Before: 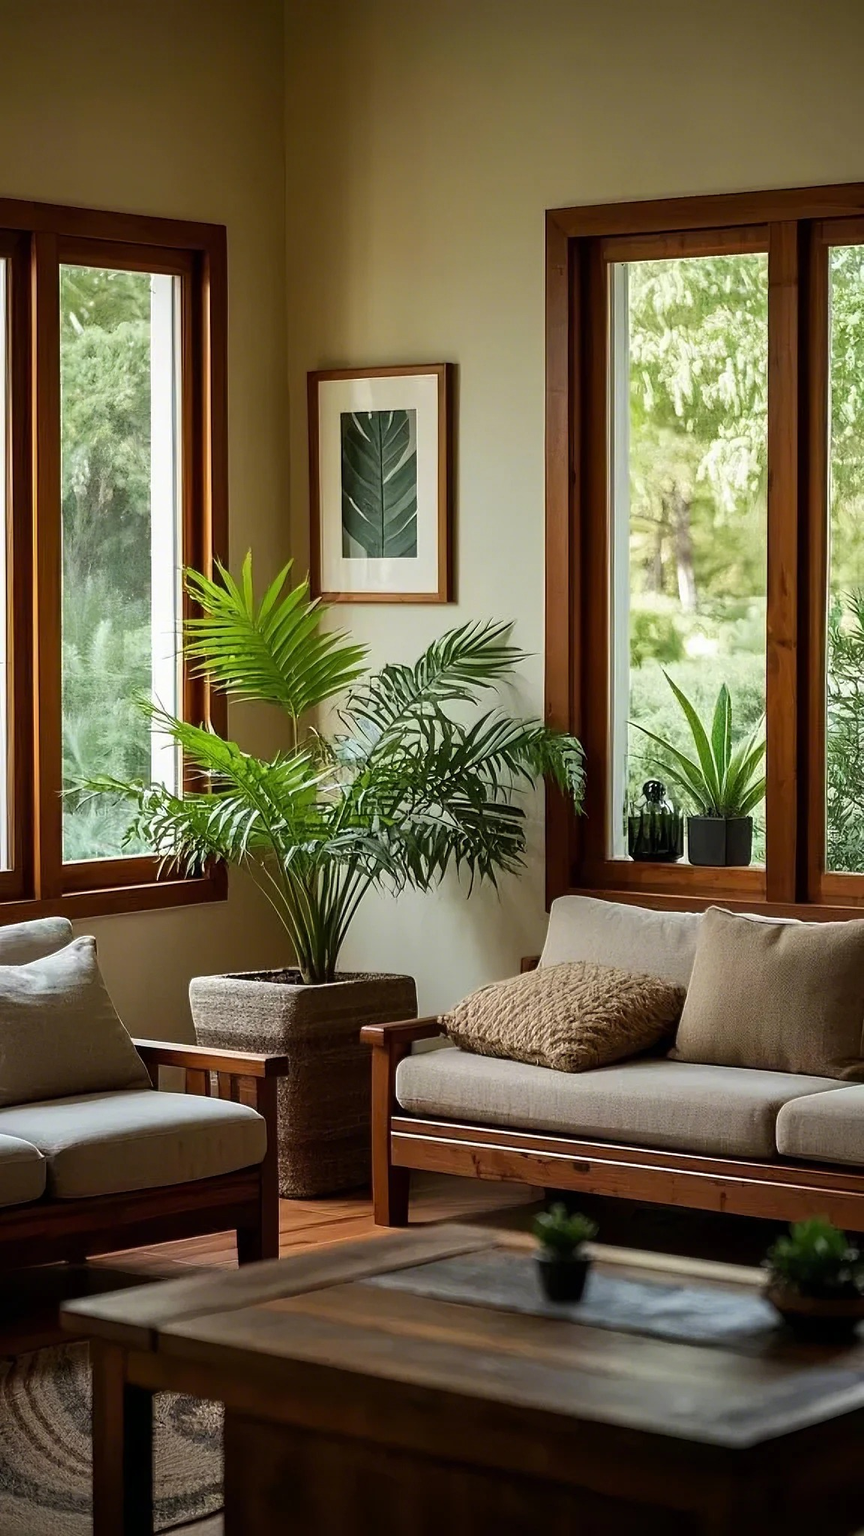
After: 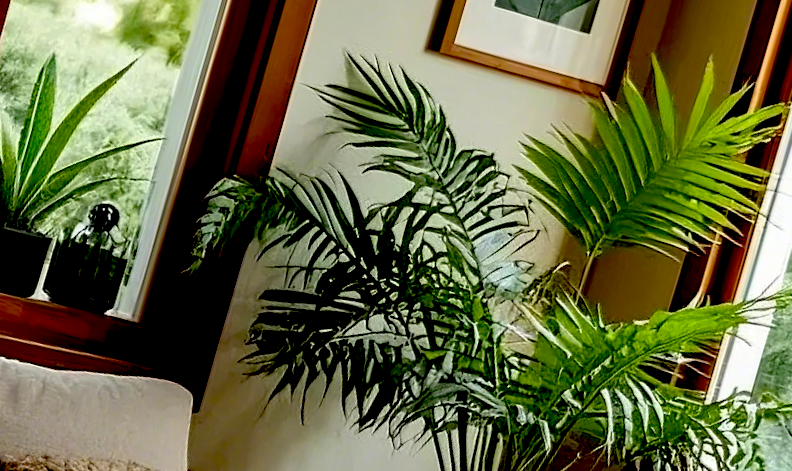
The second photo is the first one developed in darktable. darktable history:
exposure: black level correction 0.047, exposure 0.013 EV, compensate highlight preservation false
crop and rotate: angle 16.12°, top 30.835%, bottom 35.653%
